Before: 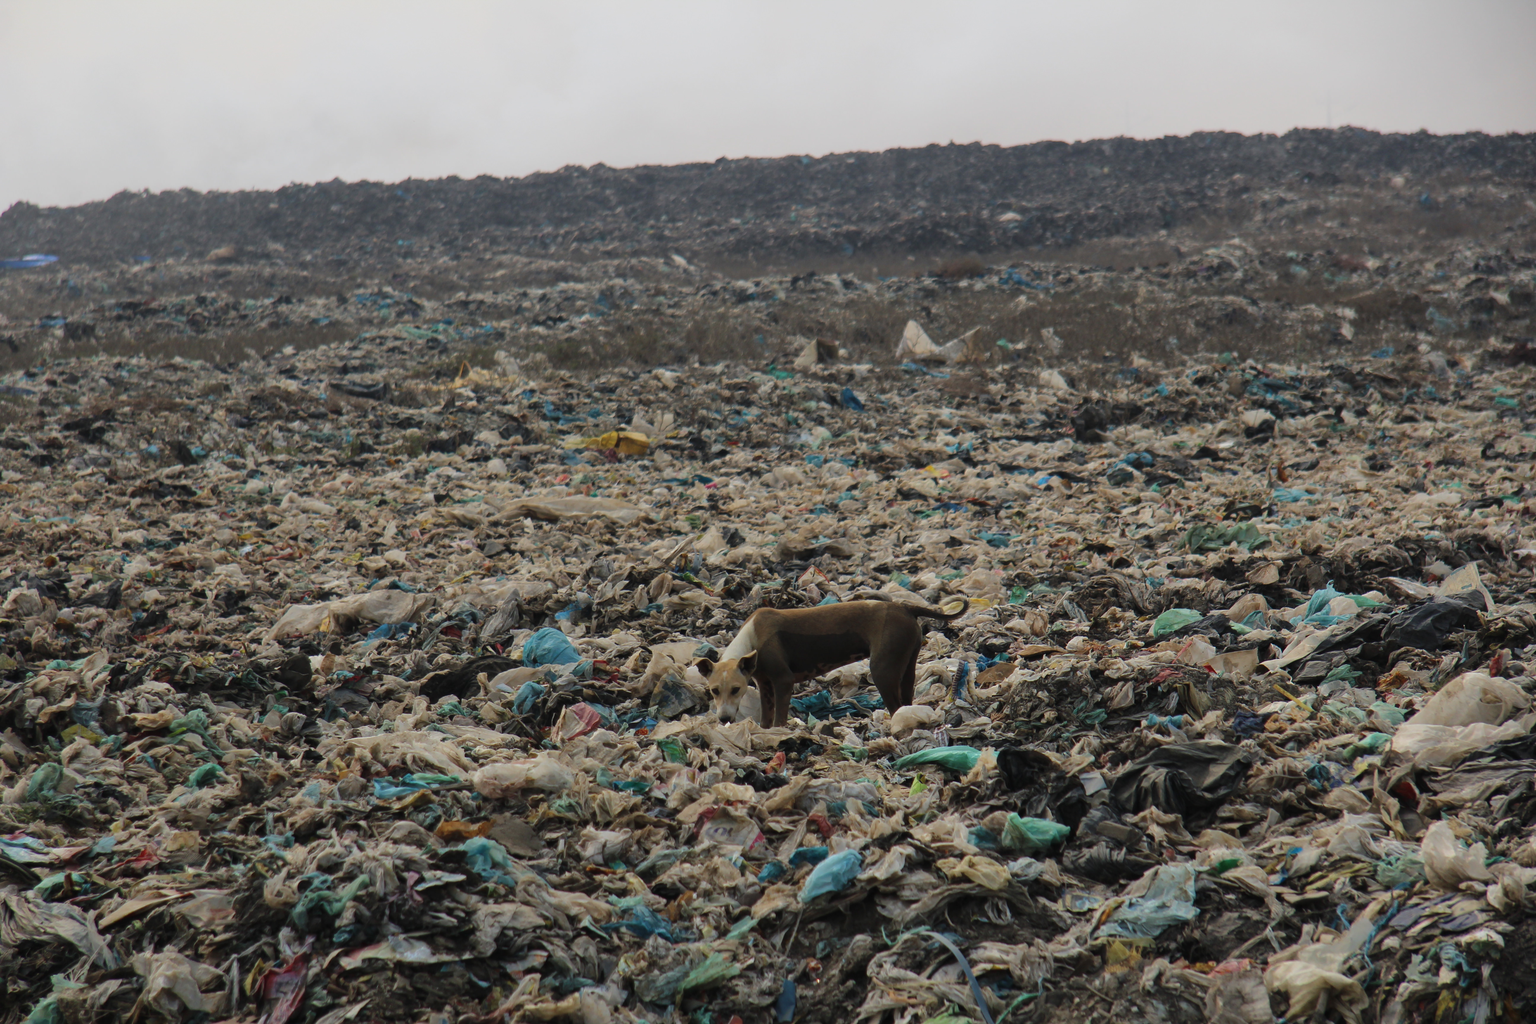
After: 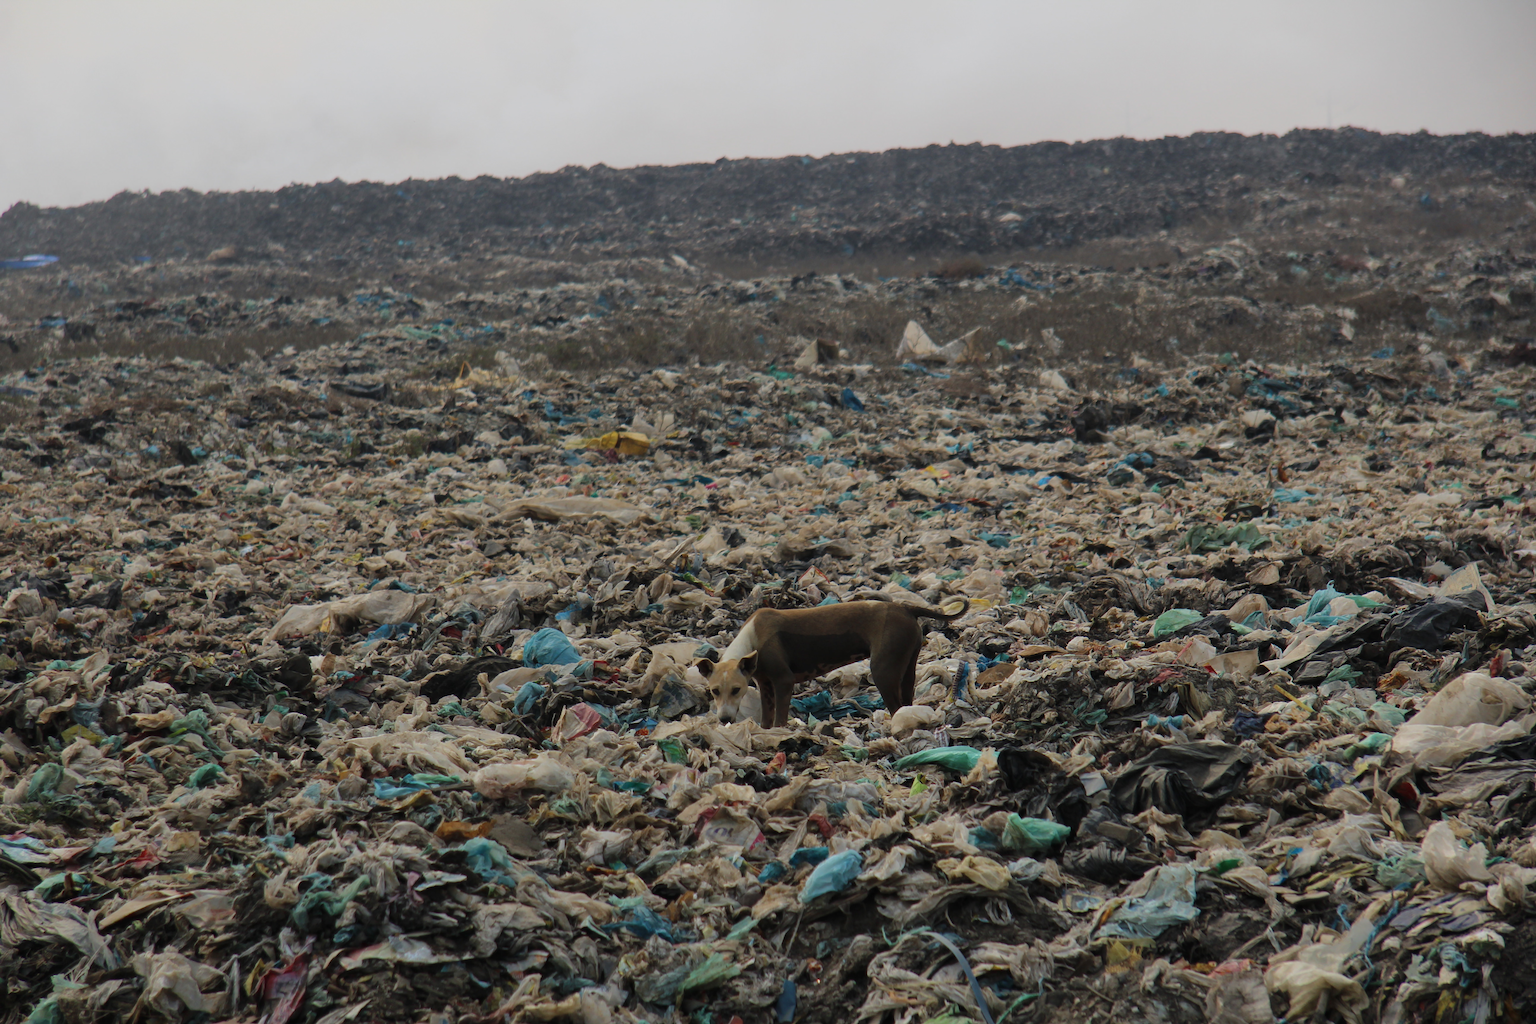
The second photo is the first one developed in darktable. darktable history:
tone equalizer: edges refinement/feathering 500, mask exposure compensation -1.57 EV, preserve details no
exposure: black level correction 0.001, exposure -0.125 EV, compensate highlight preservation false
